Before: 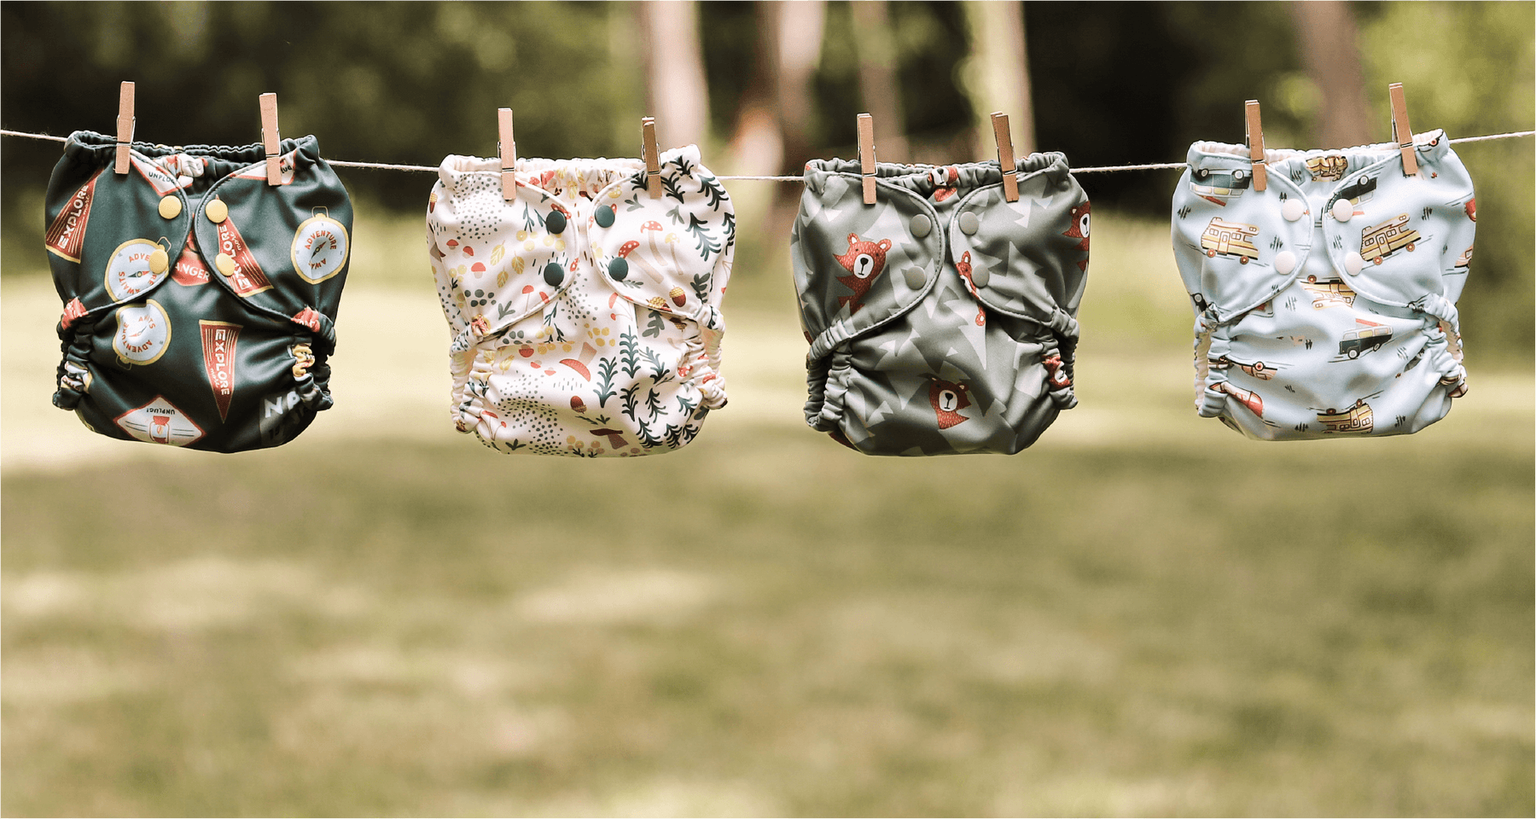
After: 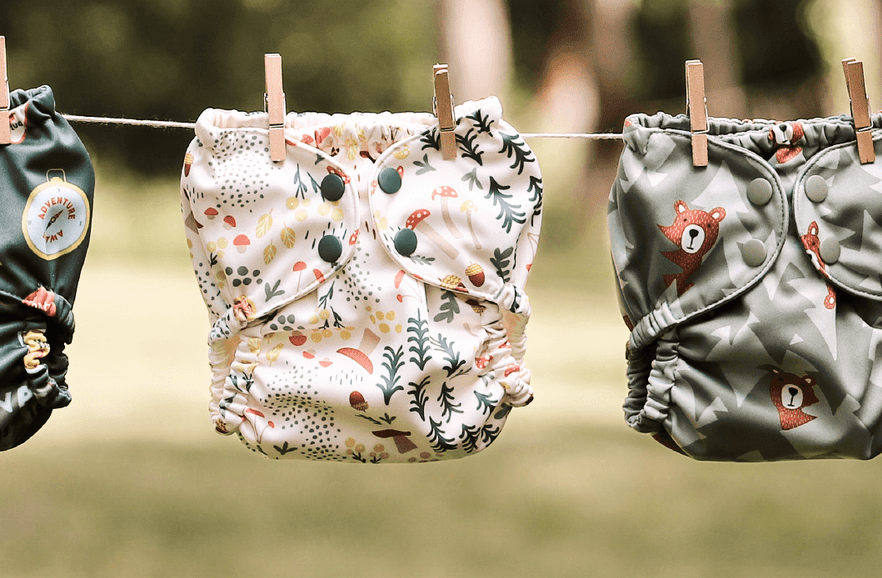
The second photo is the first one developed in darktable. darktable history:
shadows and highlights: shadows -30.12, highlights 30.4
crop: left 17.731%, top 7.659%, right 32.939%, bottom 32.055%
